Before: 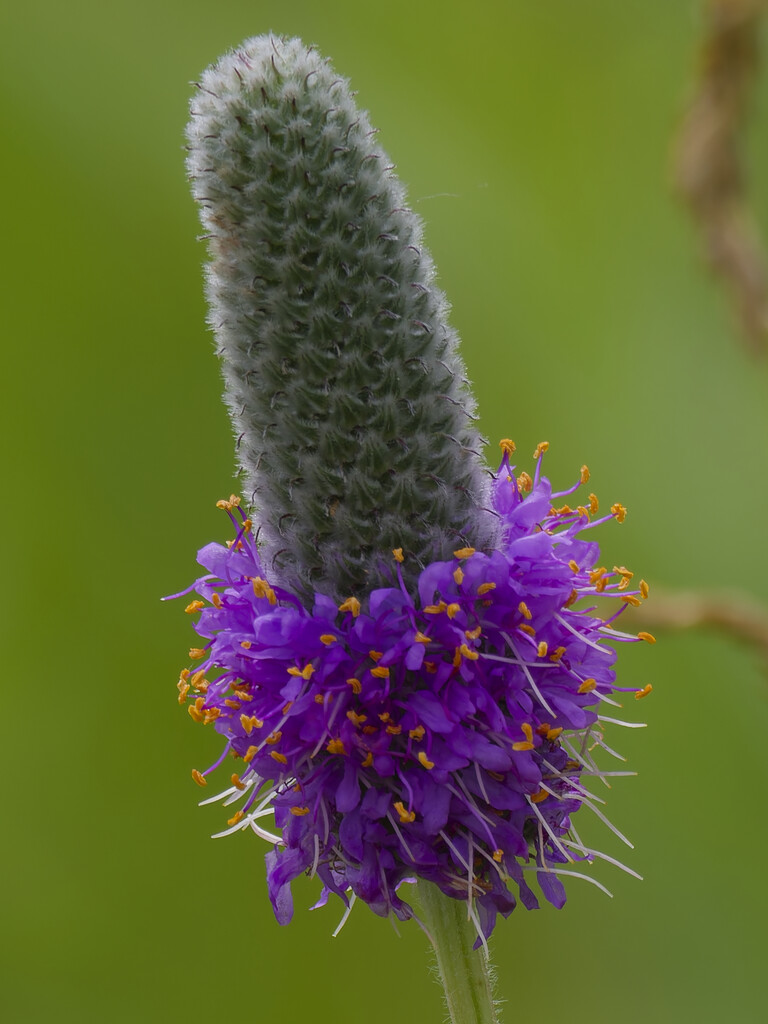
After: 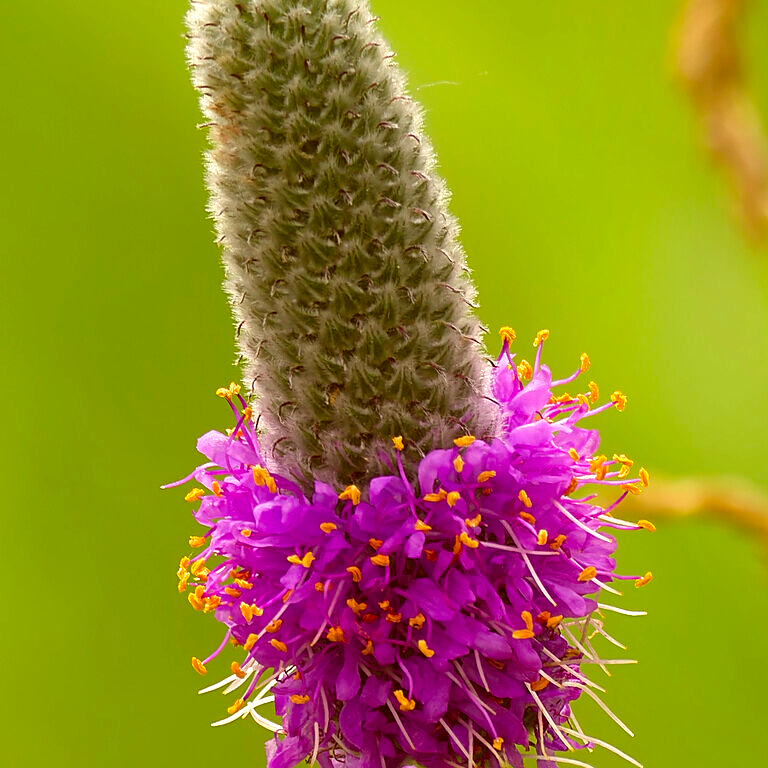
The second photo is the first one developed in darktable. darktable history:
sharpen: on, module defaults
color correction: highlights a* 1.08, highlights b* 24.23, shadows a* 16.26, shadows b* 25.04
exposure: black level correction 0, exposure 1.095 EV, compensate exposure bias true, compensate highlight preservation false
crop: top 11.035%, bottom 13.911%
